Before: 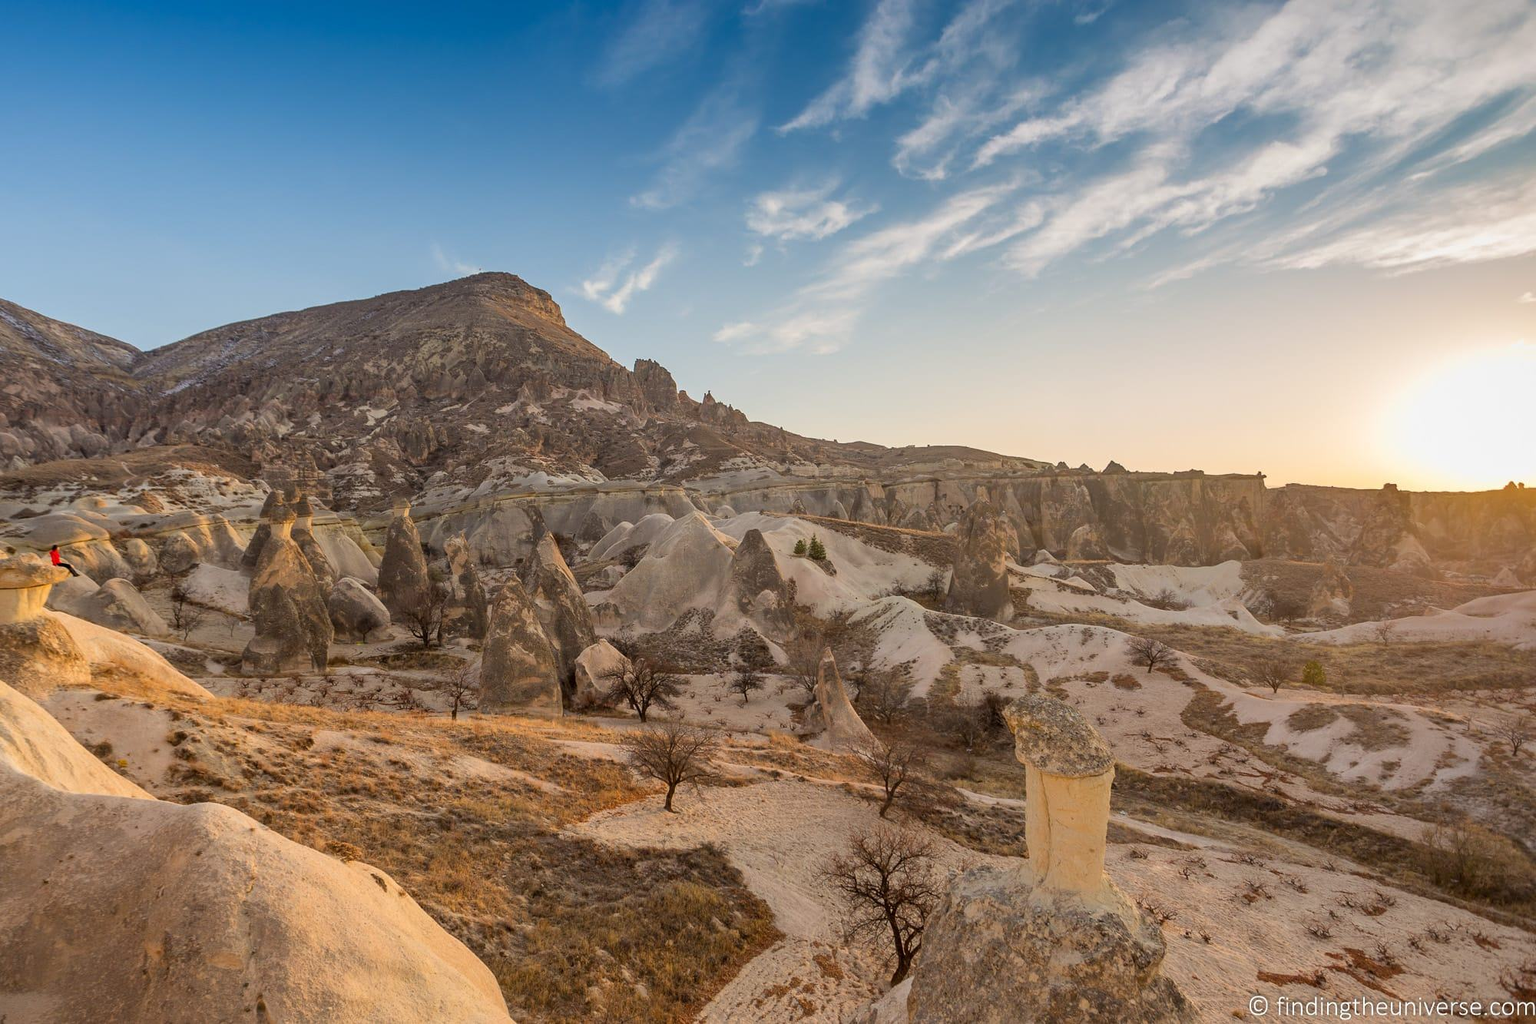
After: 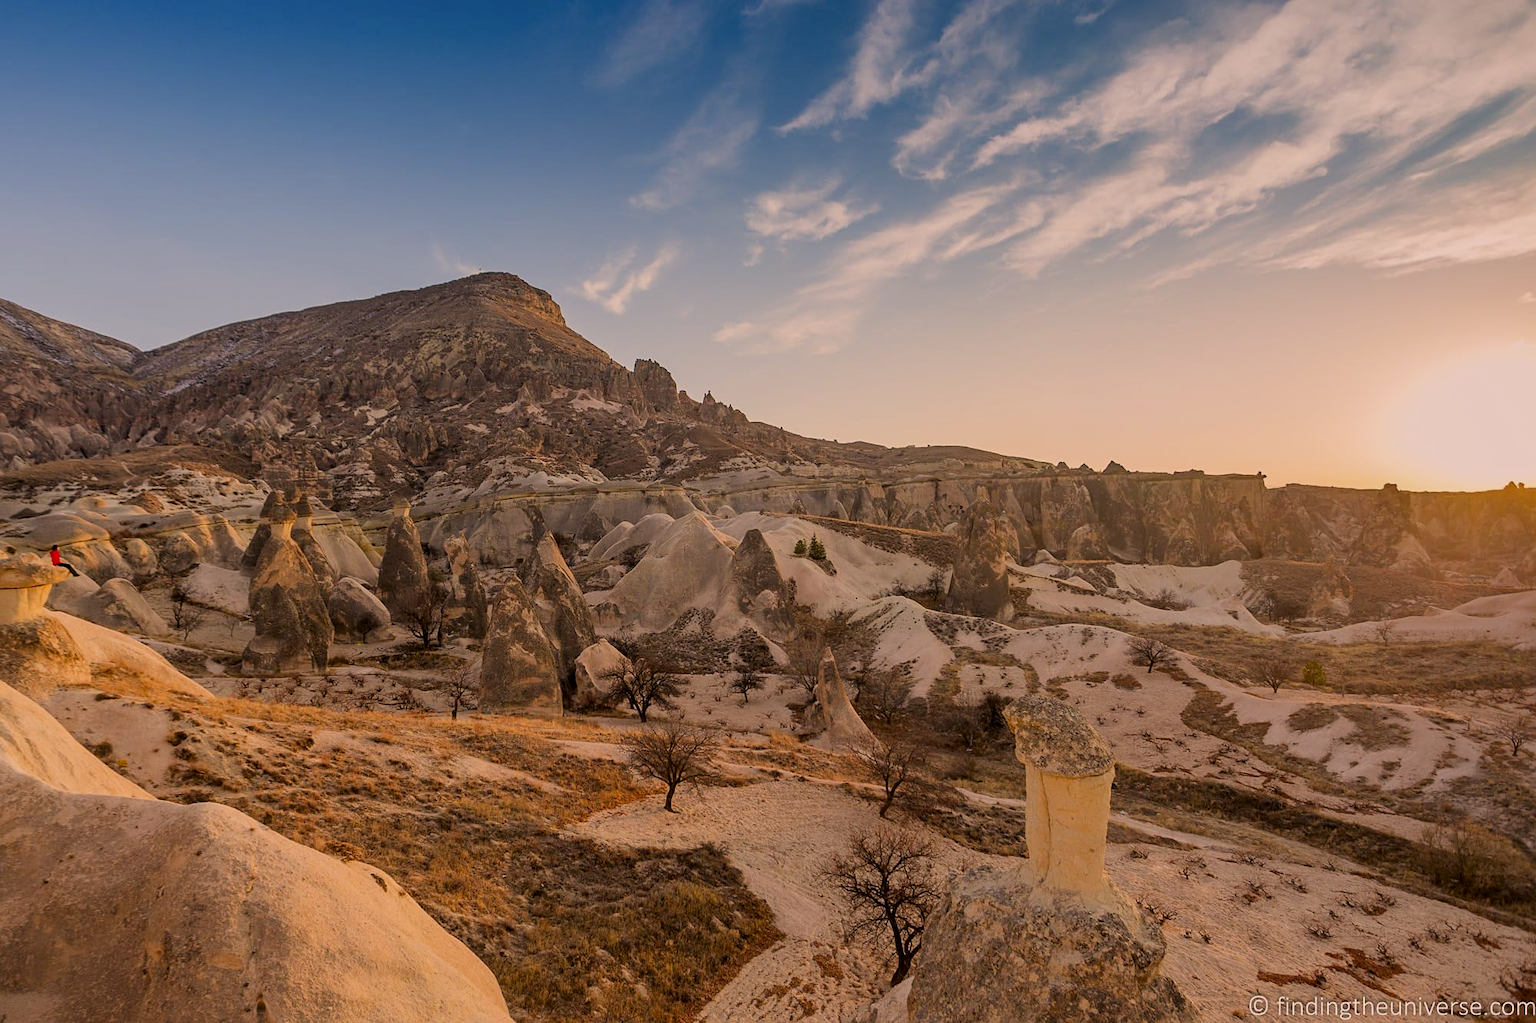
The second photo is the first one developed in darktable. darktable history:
color correction: highlights a* 11.96, highlights b* 11.58
contrast brightness saturation: brightness -0.09
sharpen: amount 0.2
filmic rgb: white relative exposure 3.9 EV, hardness 4.26
